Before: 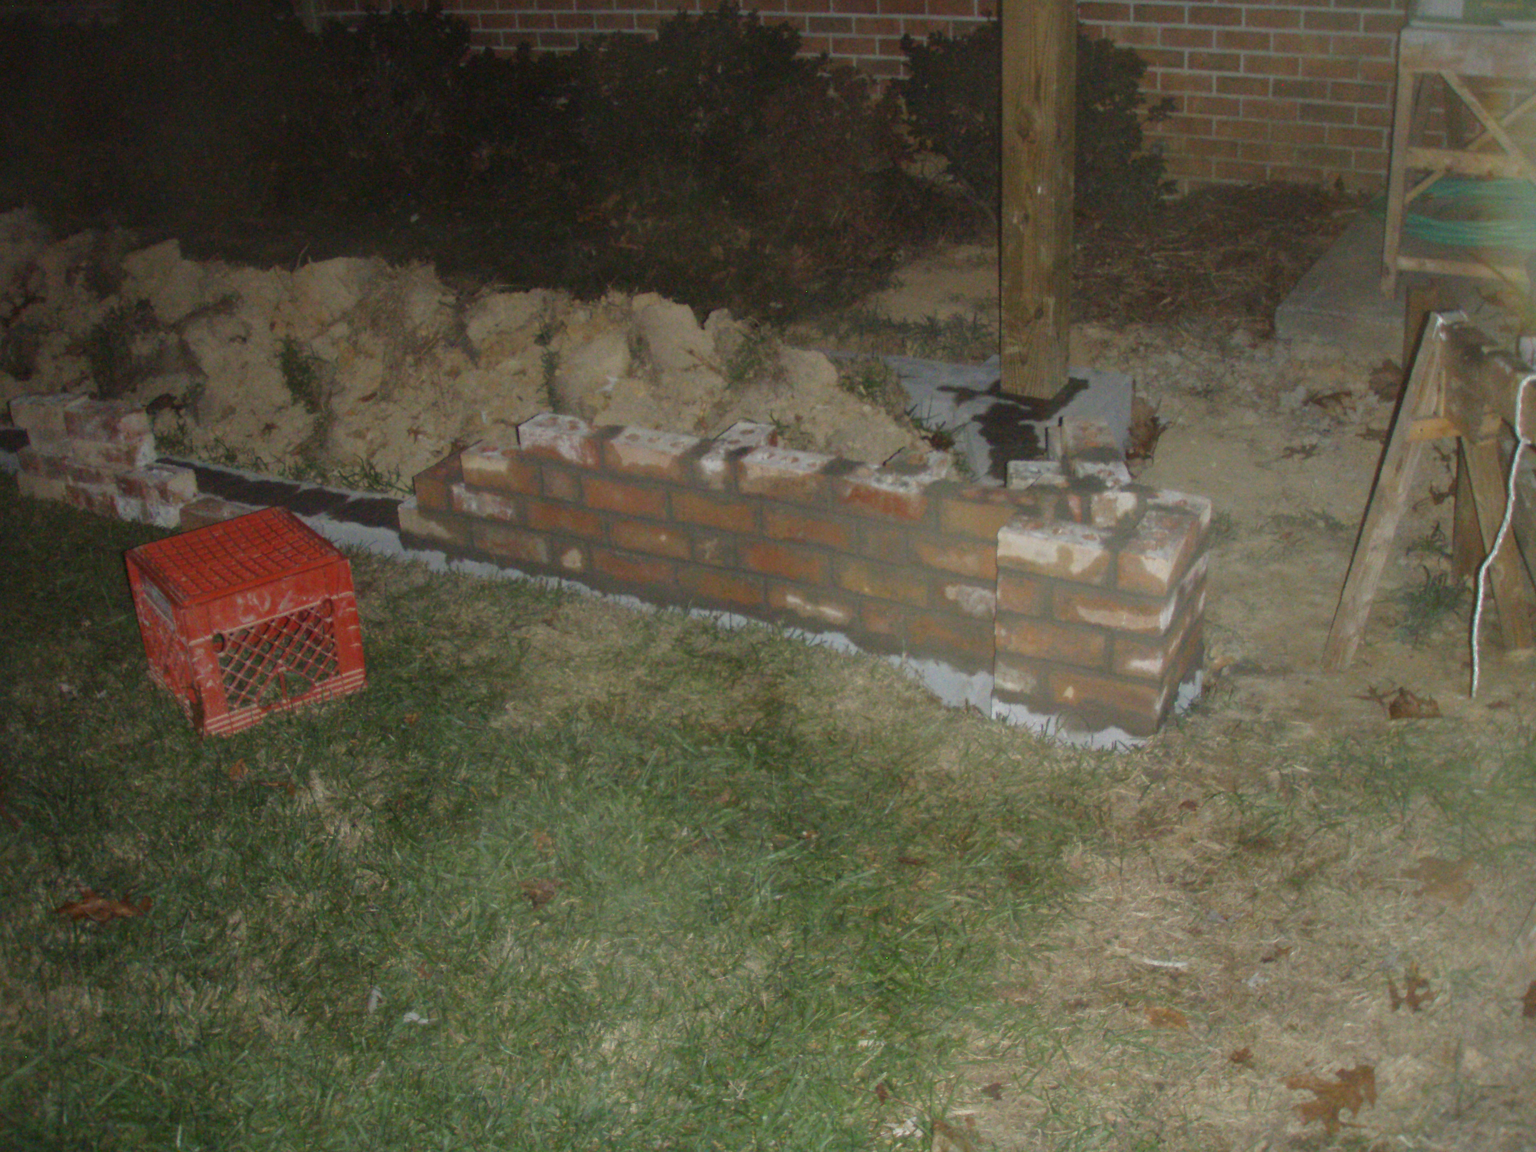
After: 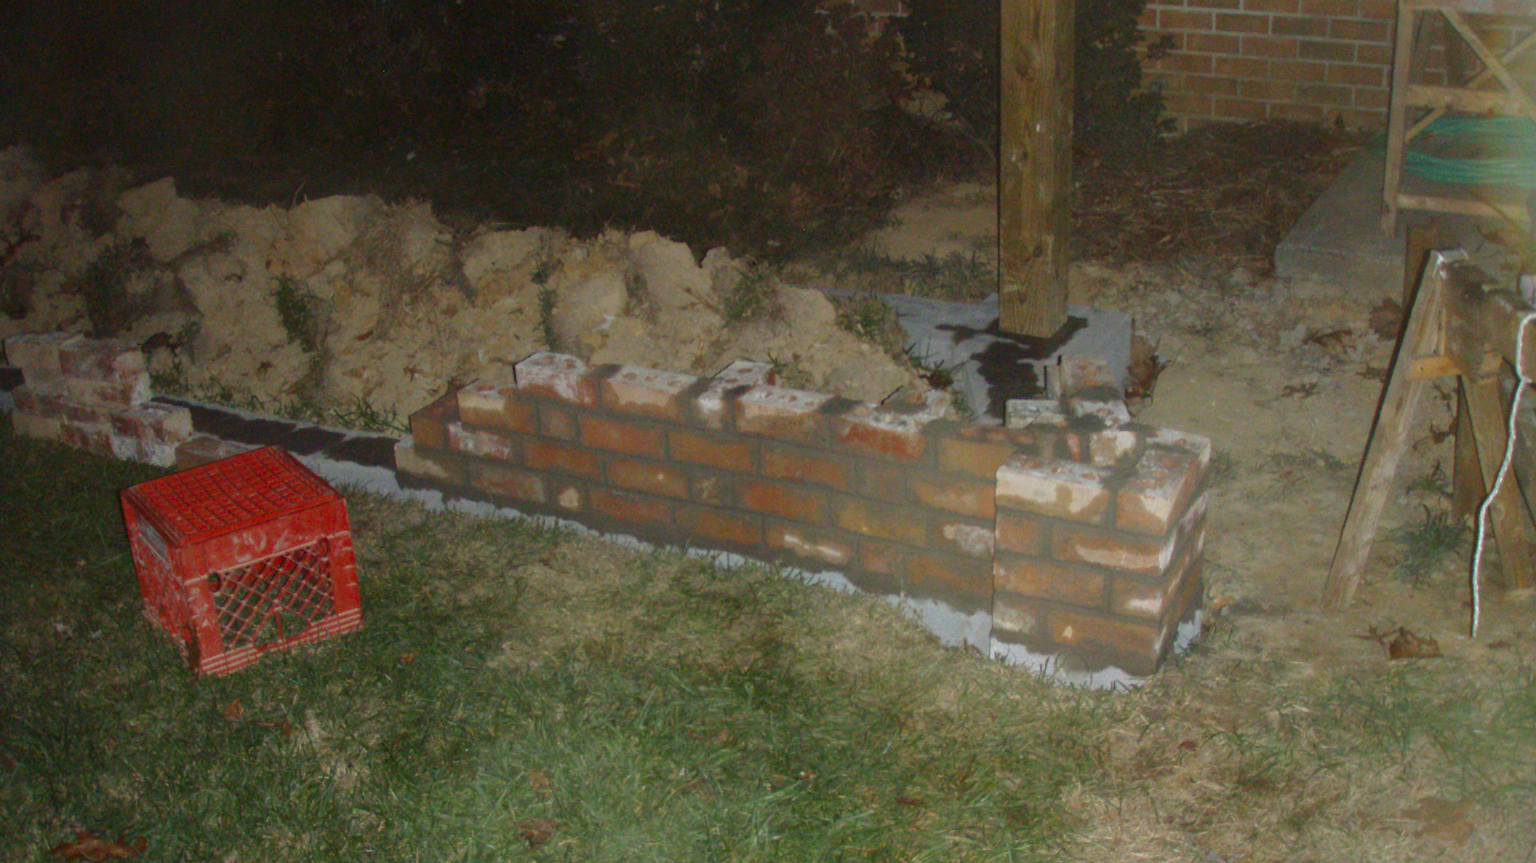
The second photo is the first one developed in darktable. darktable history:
crop: left 0.387%, top 5.469%, bottom 19.809%
contrast brightness saturation: contrast 0.08, saturation 0.2
